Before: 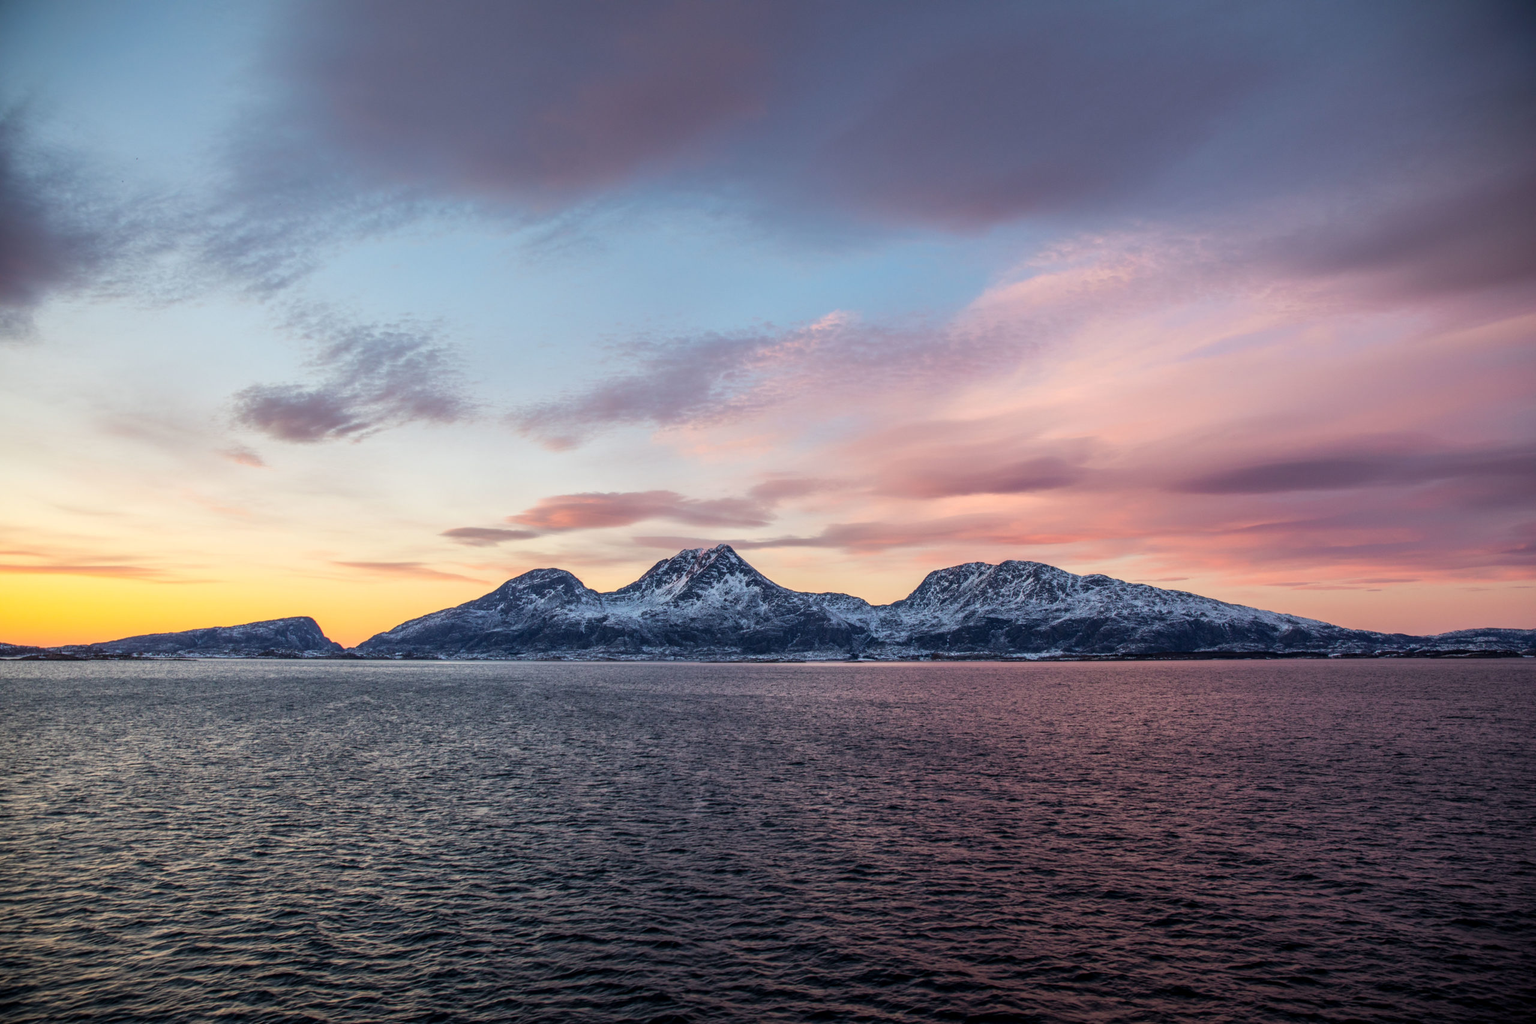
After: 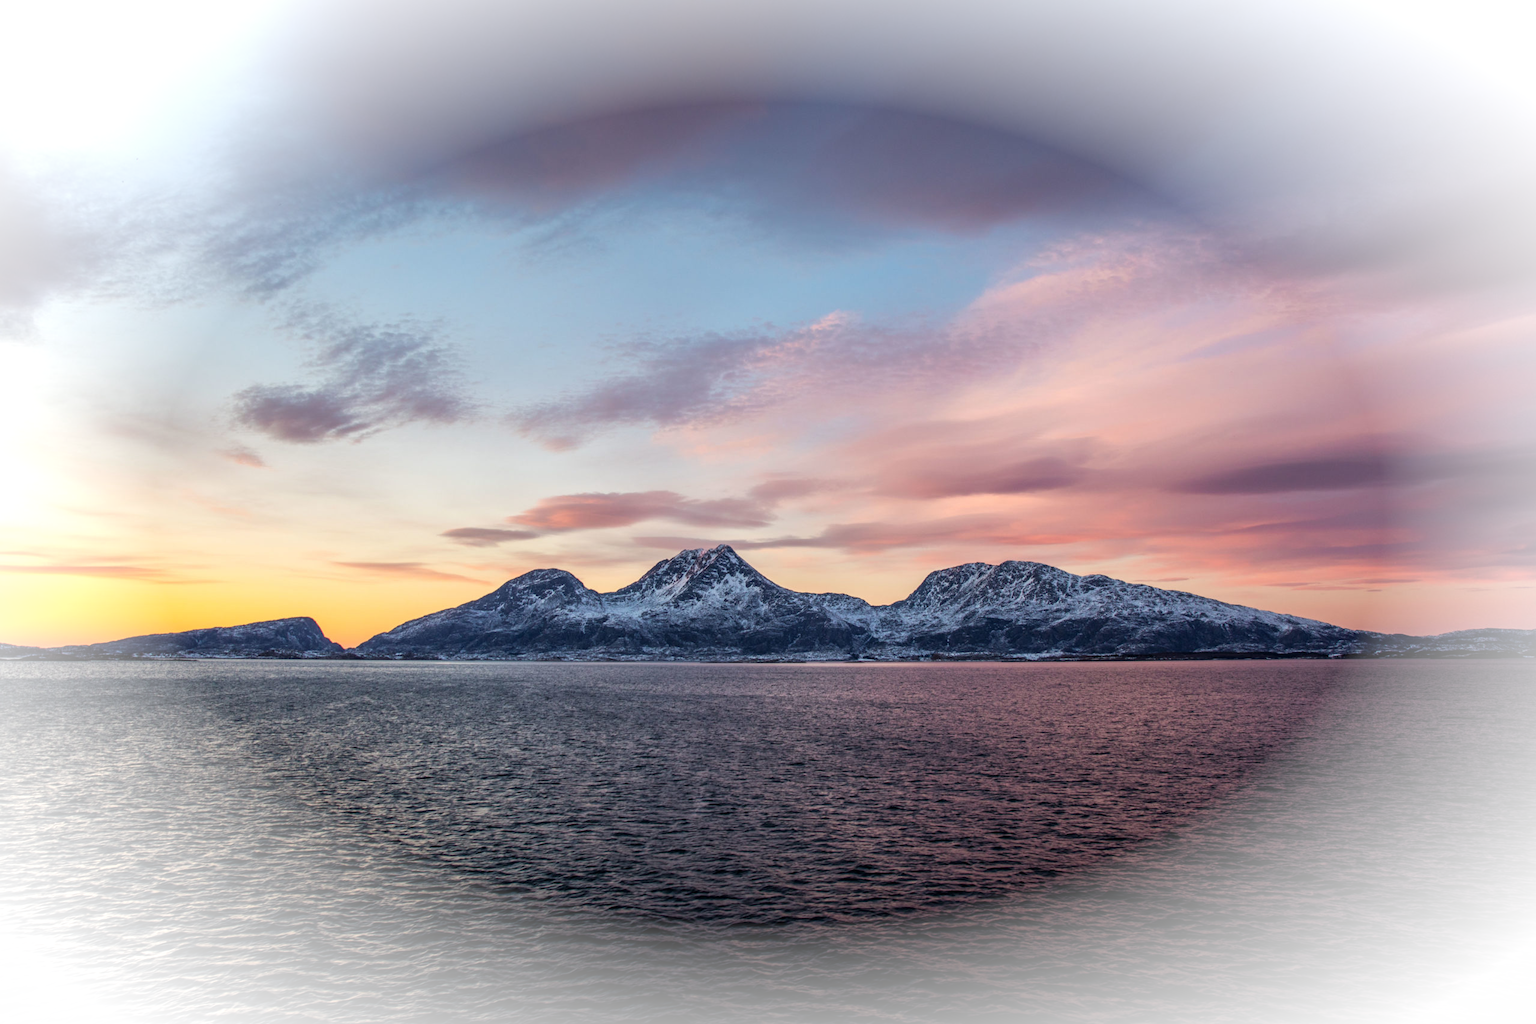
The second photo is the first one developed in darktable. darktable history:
vignetting: brightness 0.987, saturation -0.494, automatic ratio true, unbound false
